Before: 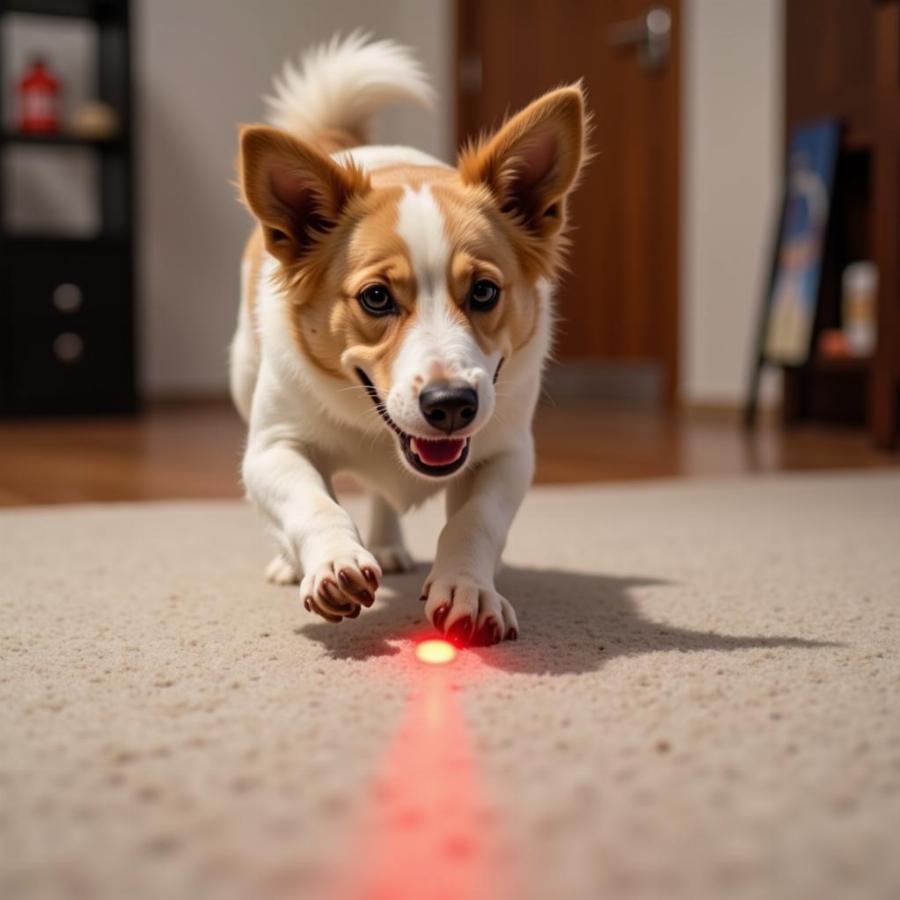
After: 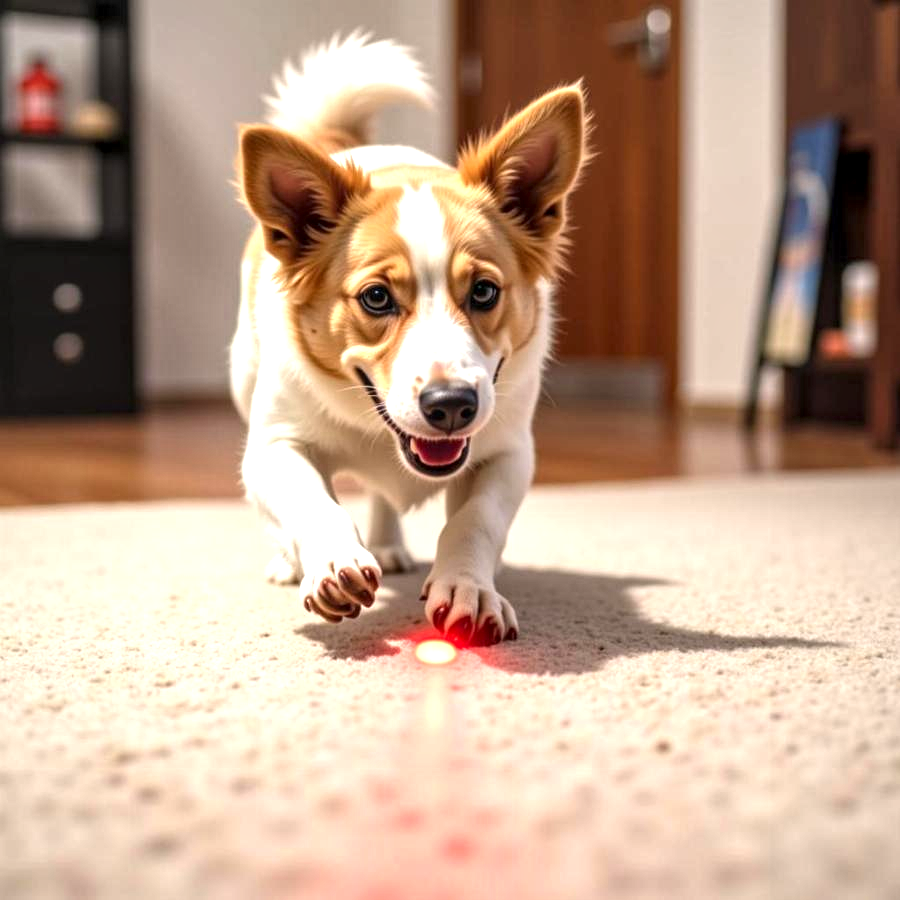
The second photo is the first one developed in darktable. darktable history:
local contrast: highlights 61%, detail 143%, midtone range 0.425
exposure: black level correction 0, exposure 1 EV, compensate highlight preservation false
